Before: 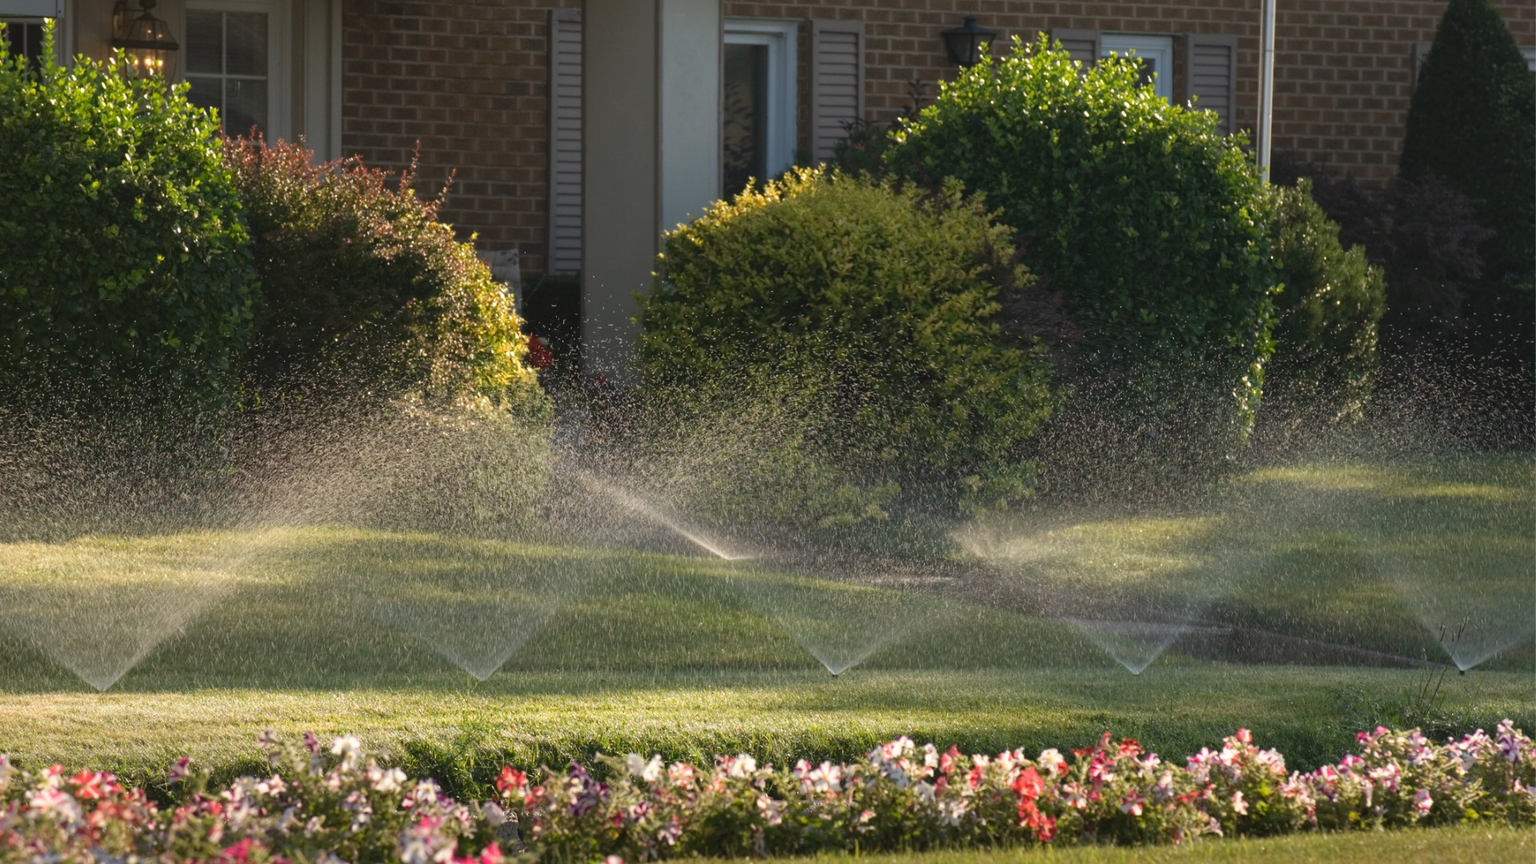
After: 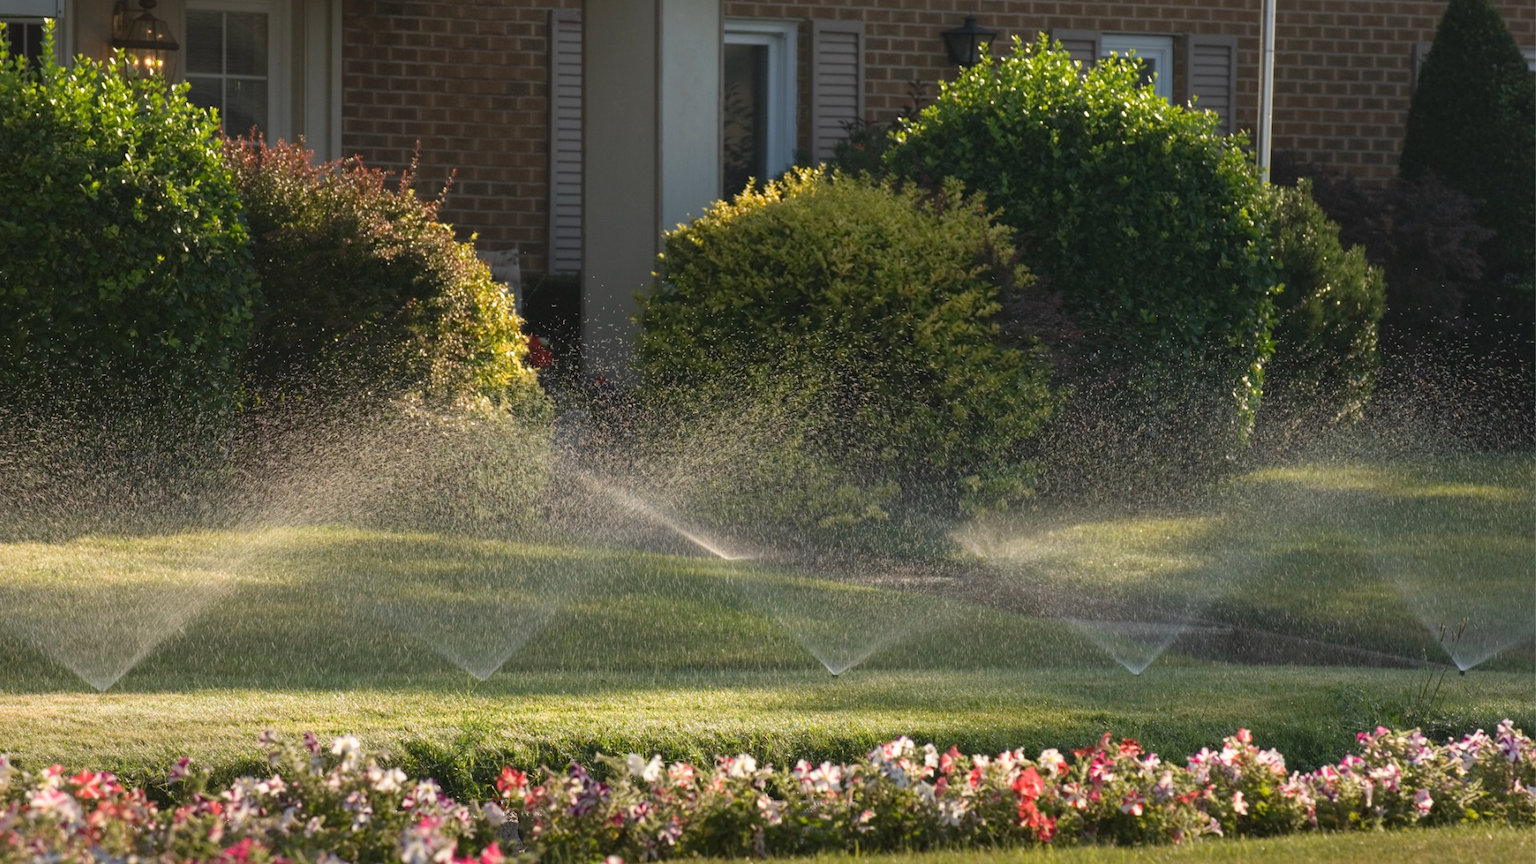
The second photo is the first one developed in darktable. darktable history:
color zones: mix 32.82%
